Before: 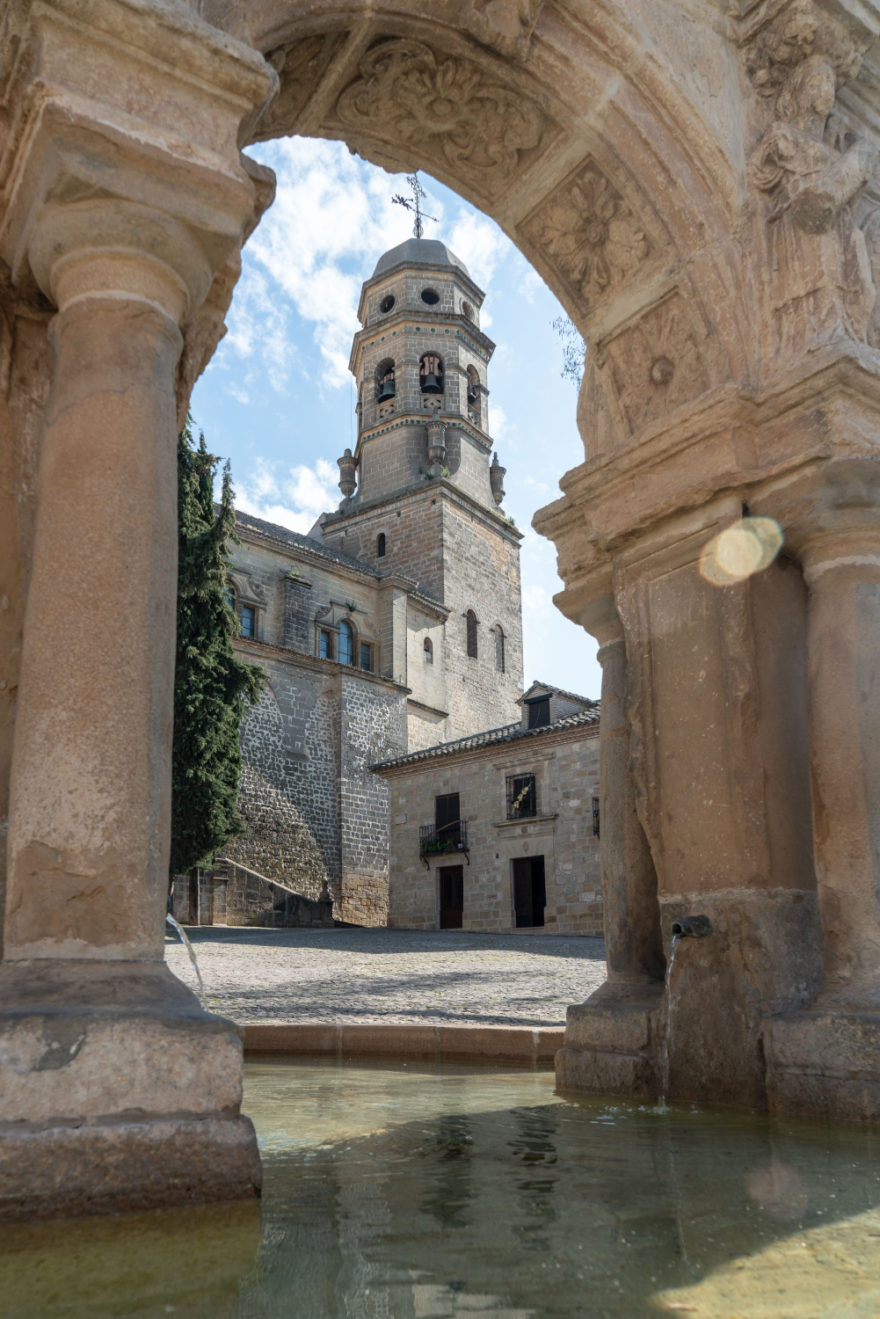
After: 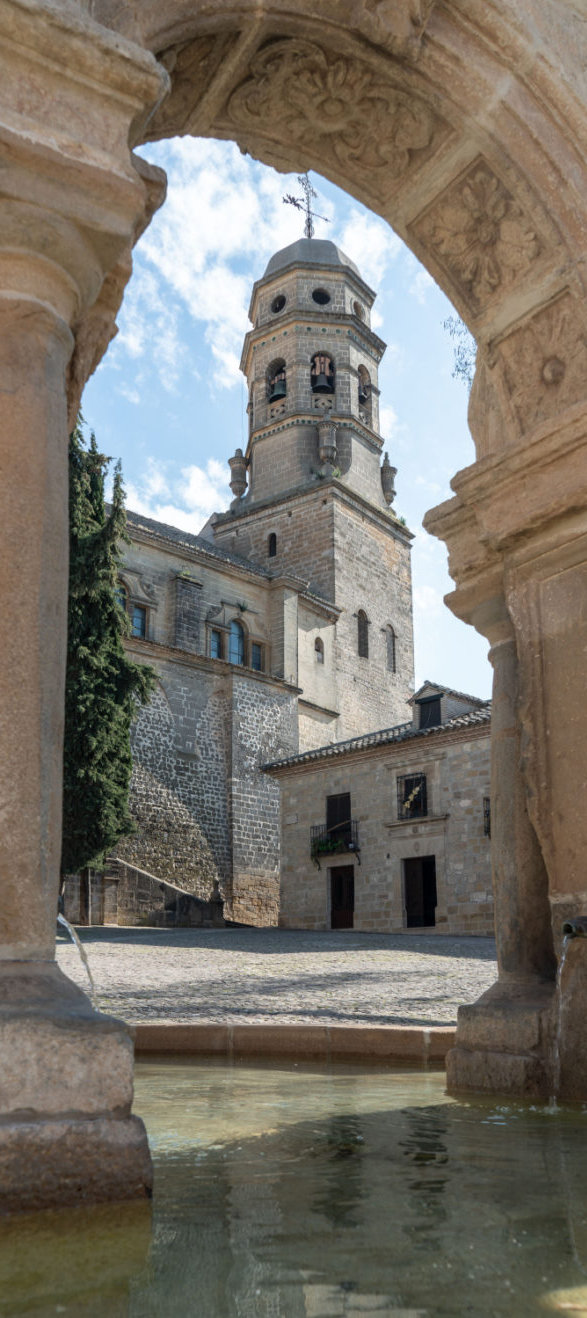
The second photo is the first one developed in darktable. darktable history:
crop and rotate: left 12.502%, right 20.734%
